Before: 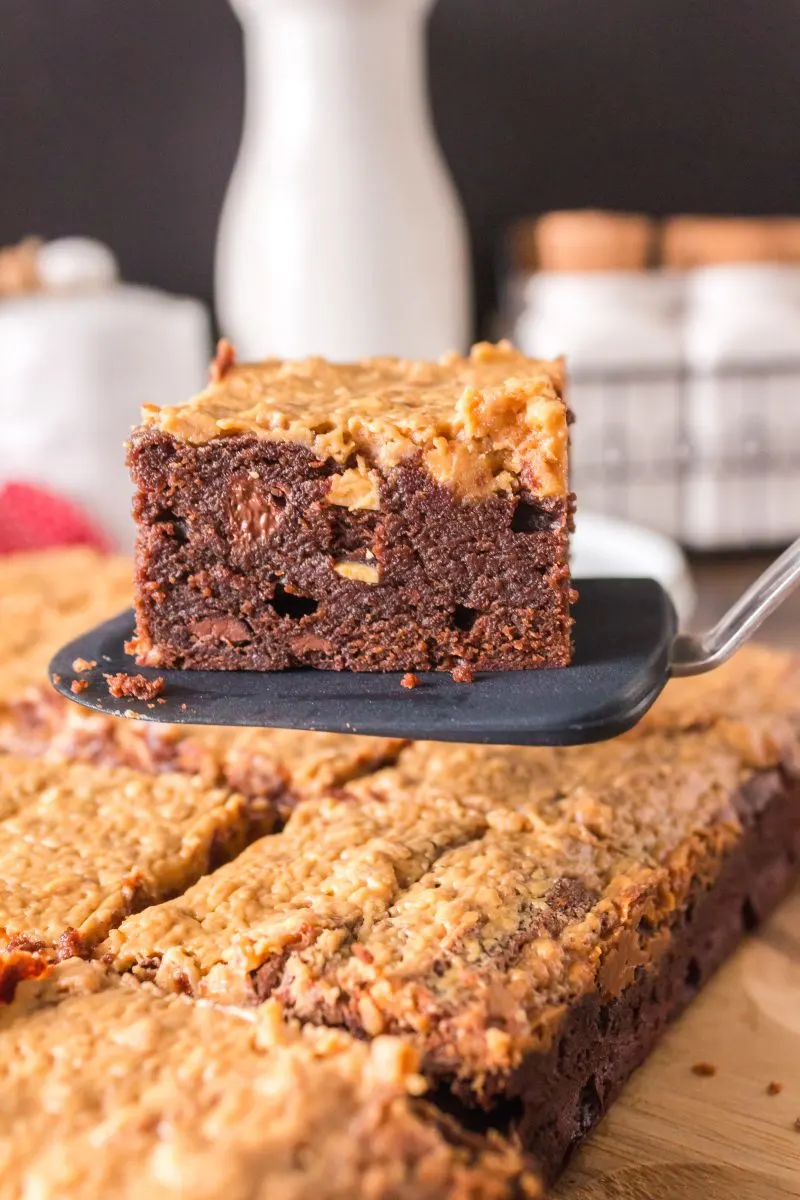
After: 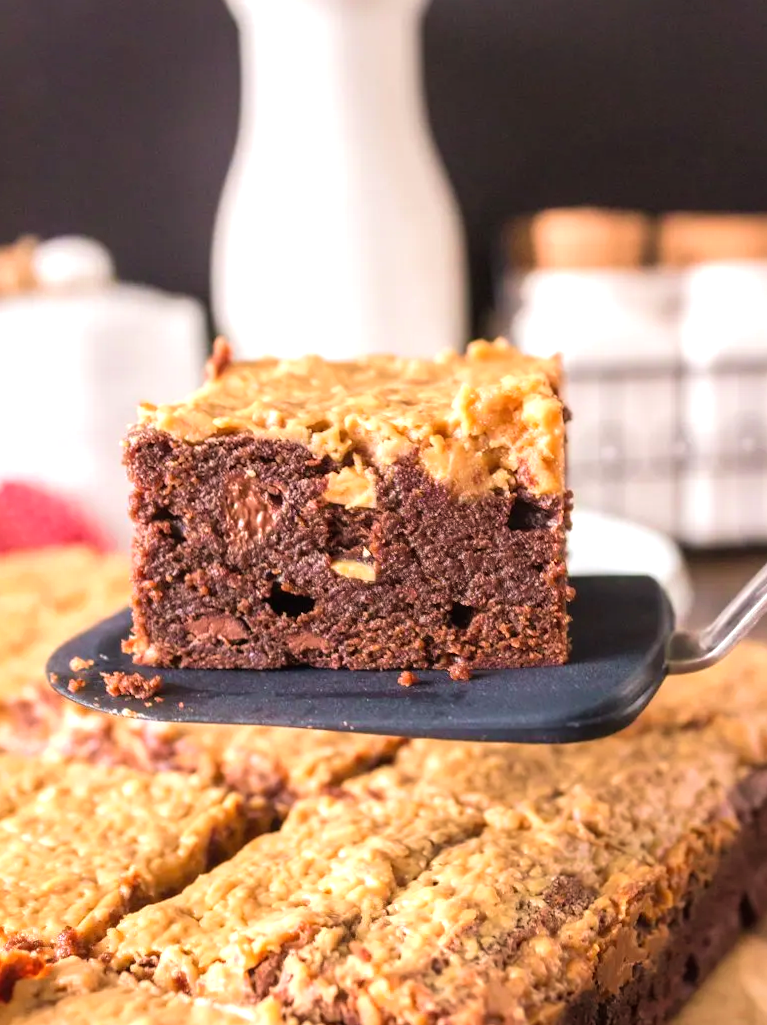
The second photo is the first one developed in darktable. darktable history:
tone equalizer: -8 EV -0.453 EV, -7 EV -0.422 EV, -6 EV -0.36 EV, -5 EV -0.19 EV, -3 EV 0.23 EV, -2 EV 0.305 EV, -1 EV 0.401 EV, +0 EV 0.43 EV, mask exposure compensation -0.505 EV
crop and rotate: angle 0.159°, left 0.293%, right 3.326%, bottom 14.188%
velvia: on, module defaults
